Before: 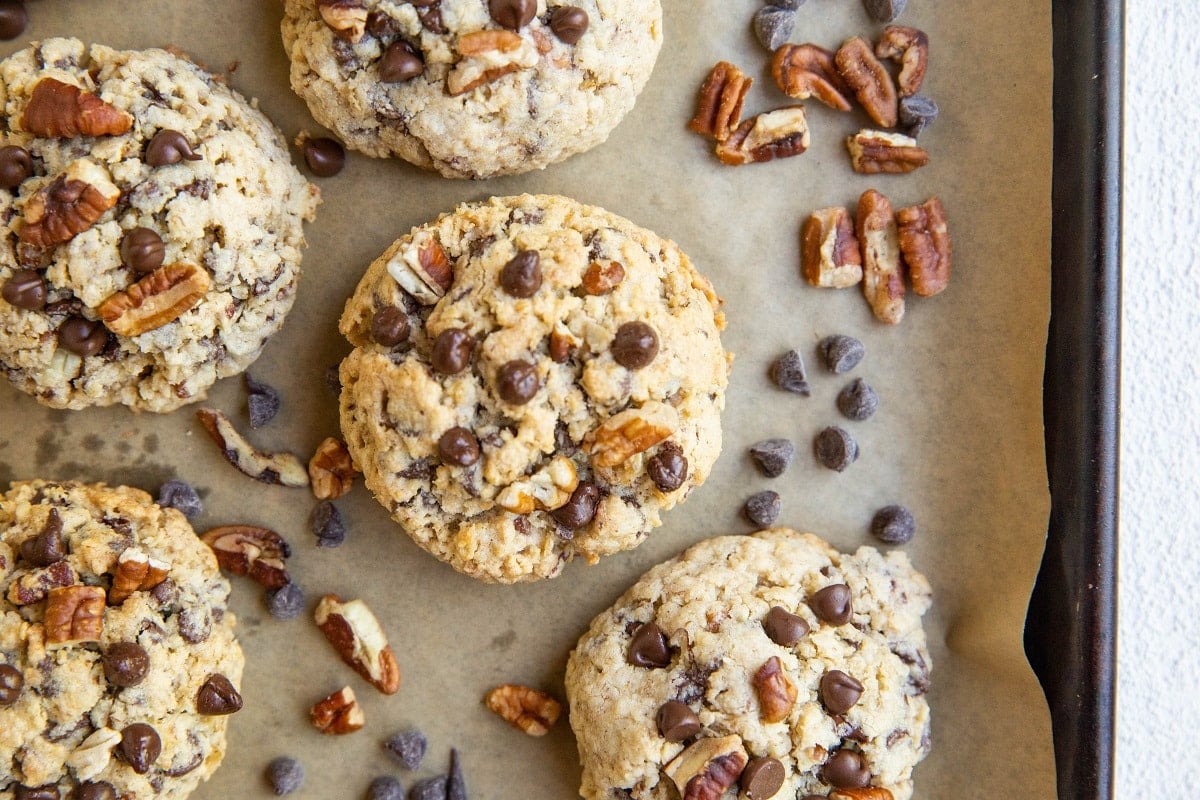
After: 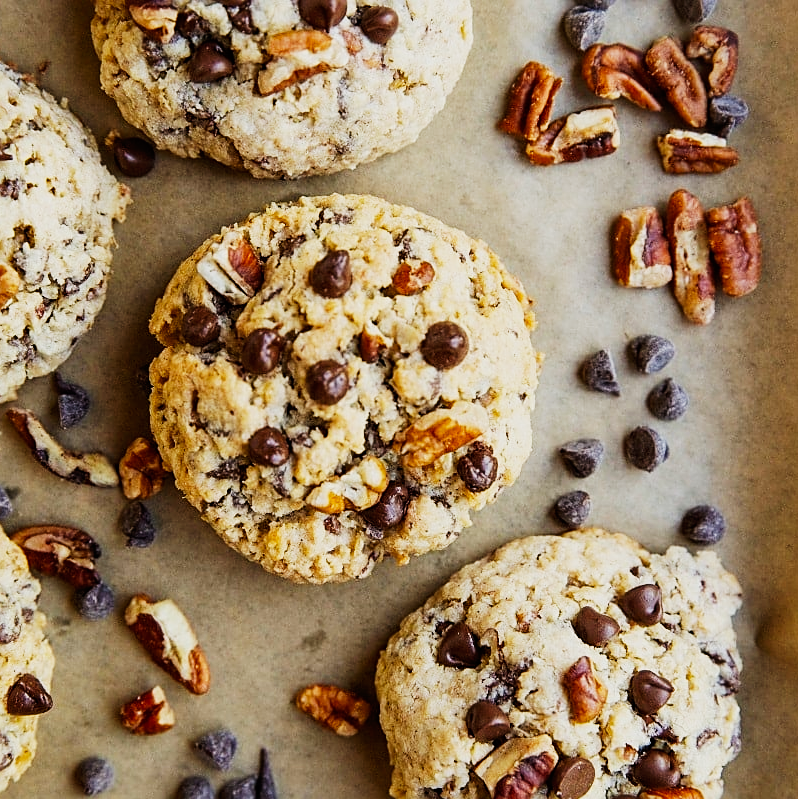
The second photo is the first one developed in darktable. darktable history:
exposure: exposure -1.391 EV, compensate highlight preservation false
sharpen: on, module defaults
base curve: curves: ch0 [(0, 0) (0.007, 0.004) (0.027, 0.03) (0.046, 0.07) (0.207, 0.54) (0.442, 0.872) (0.673, 0.972) (1, 1)], preserve colors none
crop and rotate: left 15.849%, right 17.589%
